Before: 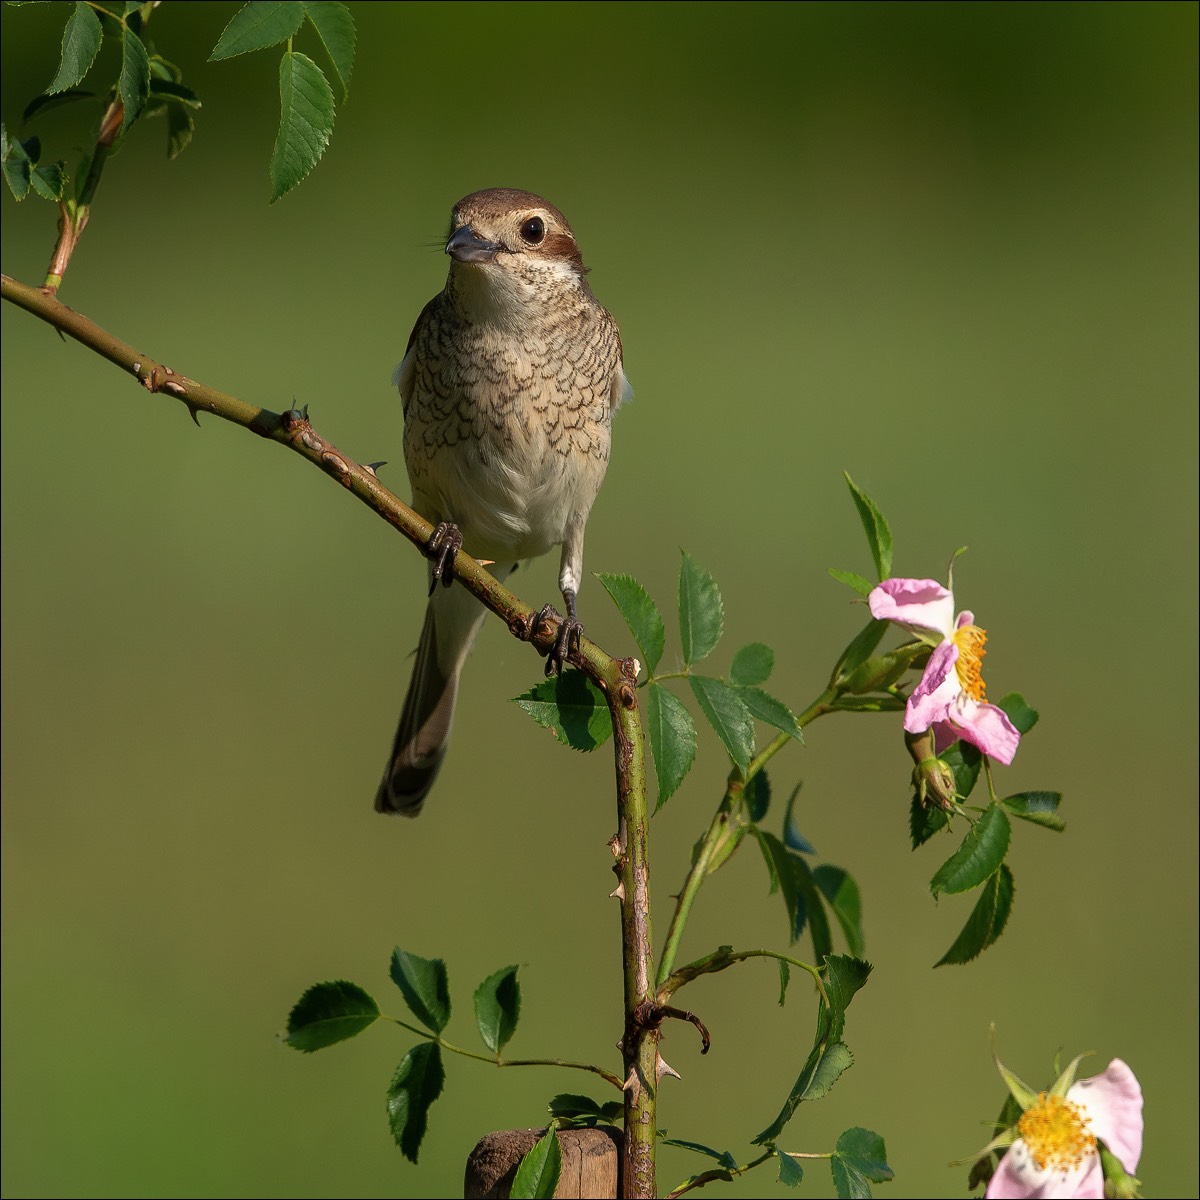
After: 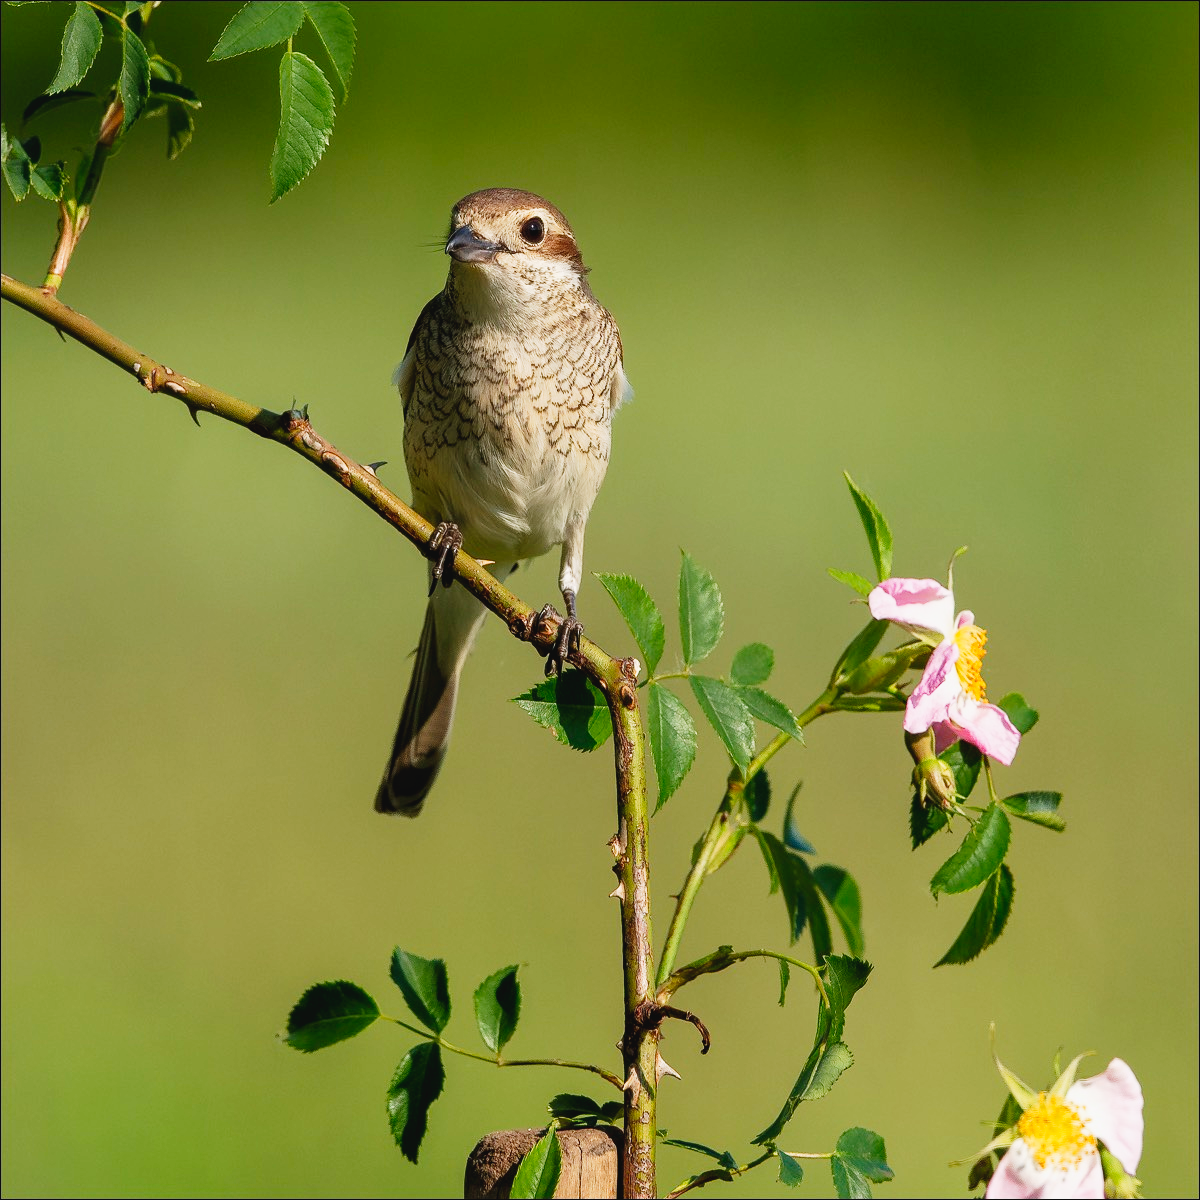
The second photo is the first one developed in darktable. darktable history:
tone curve: curves: ch0 [(0, 0.036) (0.037, 0.042) (0.167, 0.143) (0.433, 0.502) (0.531, 0.637) (0.696, 0.825) (0.856, 0.92) (1, 0.98)]; ch1 [(0, 0) (0.424, 0.383) (0.482, 0.459) (0.501, 0.5) (0.522, 0.526) (0.559, 0.563) (0.604, 0.646) (0.715, 0.729) (1, 1)]; ch2 [(0, 0) (0.369, 0.388) (0.45, 0.48) (0.499, 0.502) (0.504, 0.504) (0.512, 0.526) (0.581, 0.595) (0.708, 0.786) (1, 1)], preserve colors none
